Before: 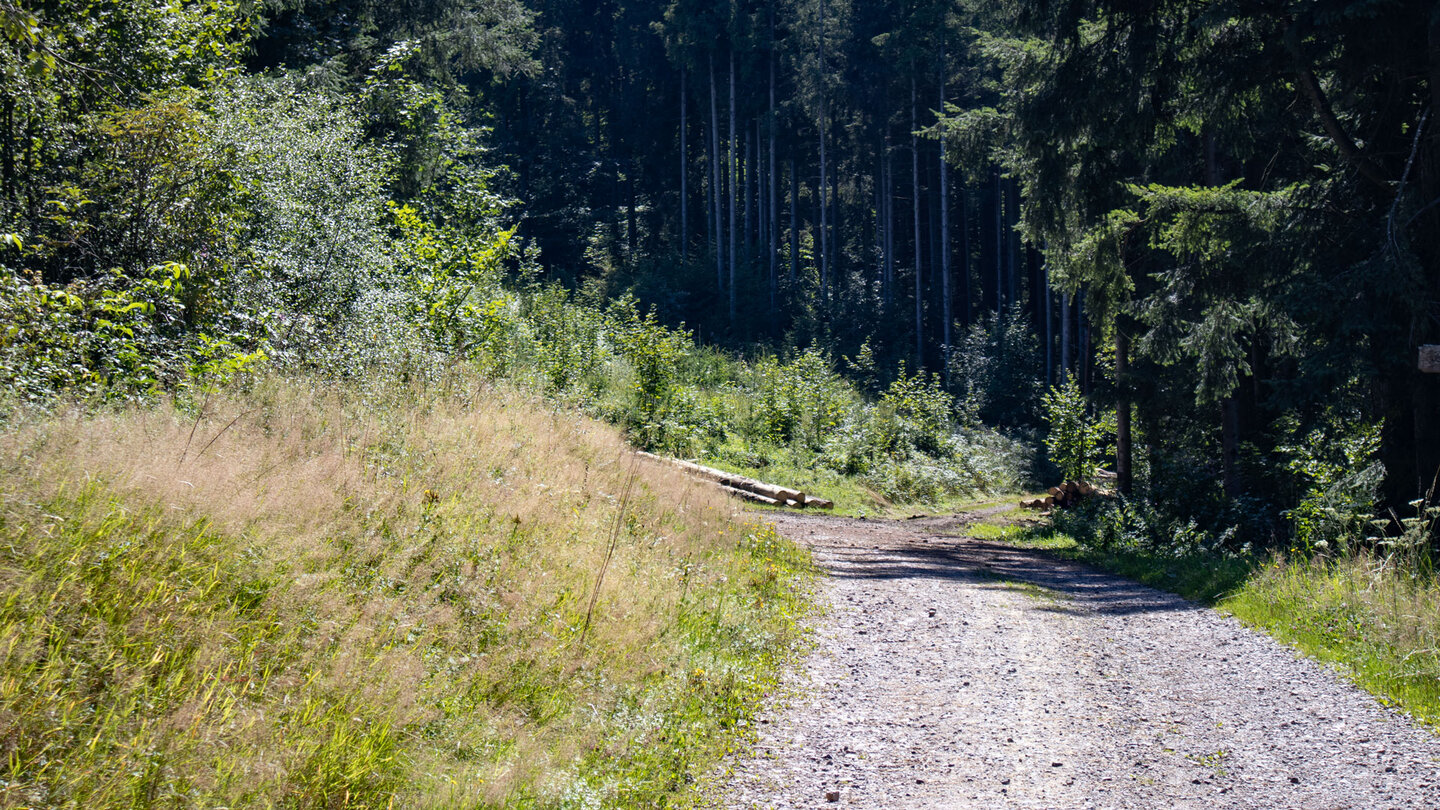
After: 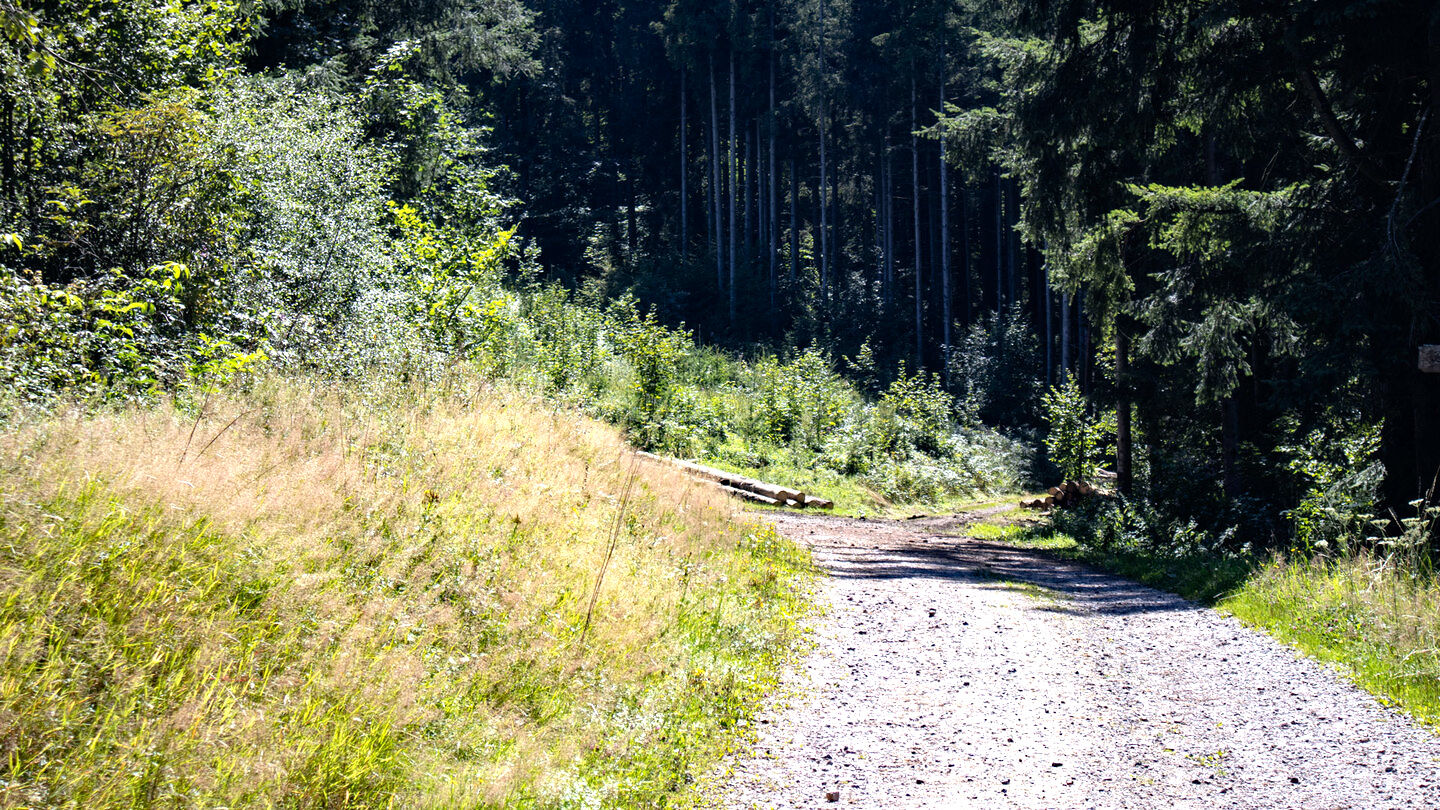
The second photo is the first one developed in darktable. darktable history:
haze removal: strength 0.293, distance 0.255, compatibility mode true, adaptive false
tone equalizer: -8 EV -0.711 EV, -7 EV -0.712 EV, -6 EV -0.577 EV, -5 EV -0.421 EV, -3 EV 0.379 EV, -2 EV 0.6 EV, -1 EV 0.69 EV, +0 EV 0.745 EV
